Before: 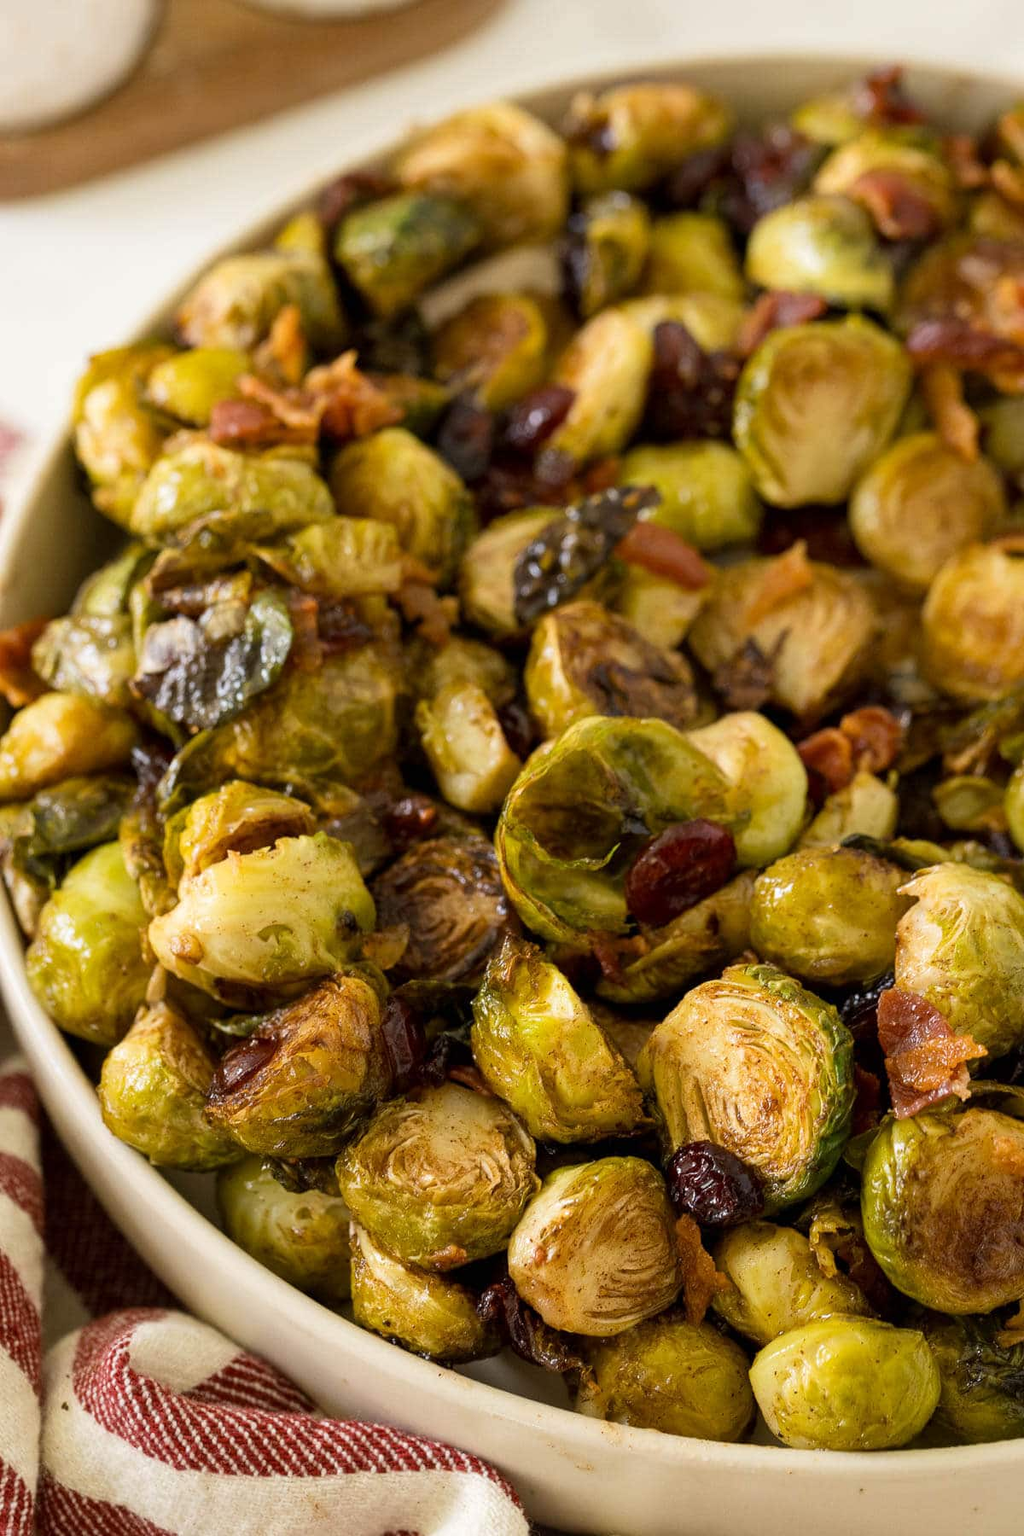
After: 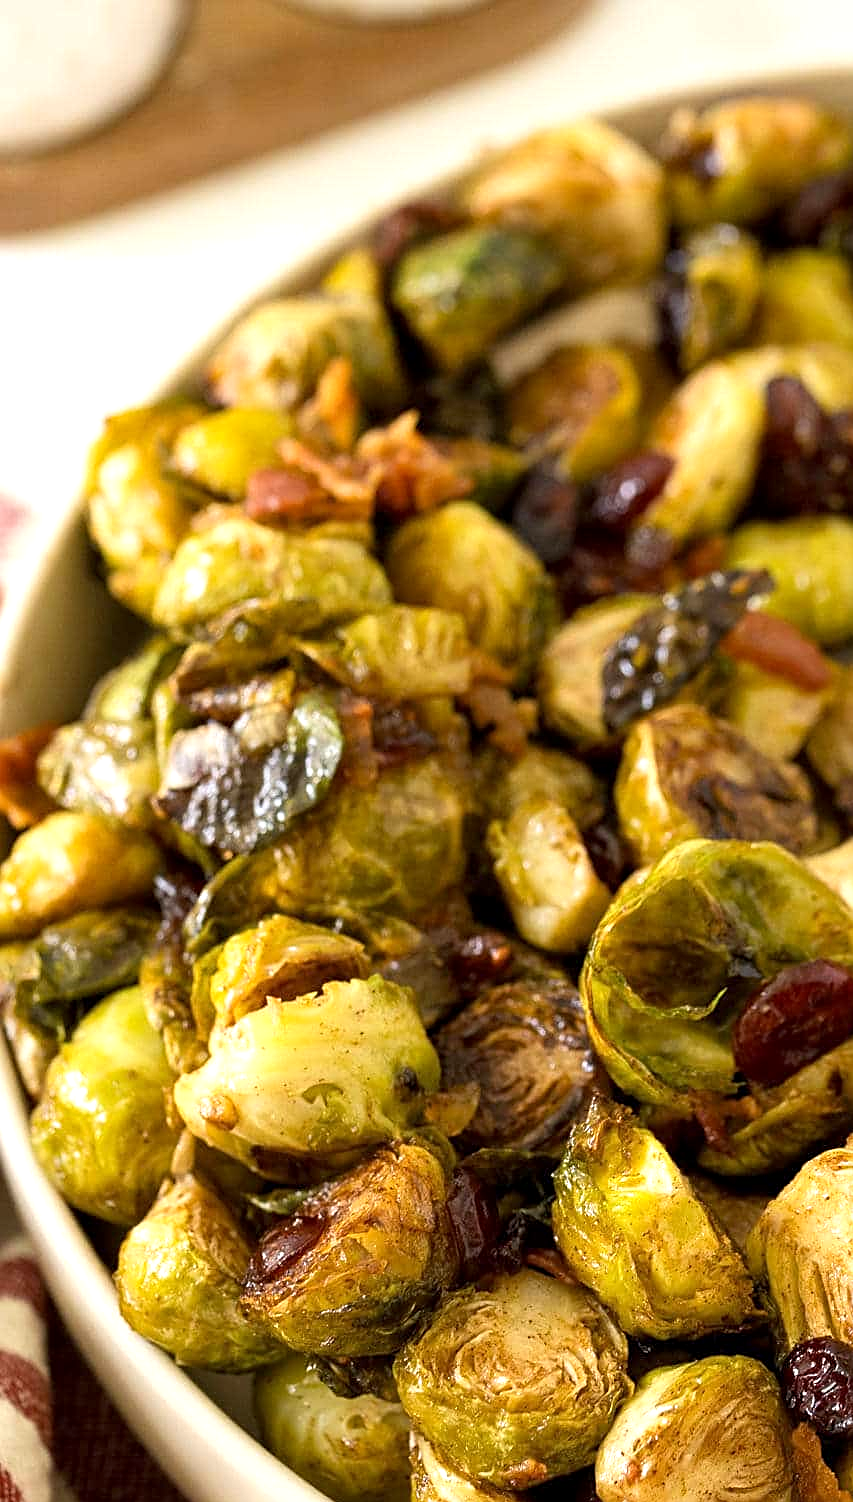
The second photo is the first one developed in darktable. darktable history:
crop: right 28.902%, bottom 16.503%
exposure: black level correction 0.001, exposure 0.498 EV, compensate highlight preservation false
sharpen: radius 1.941
